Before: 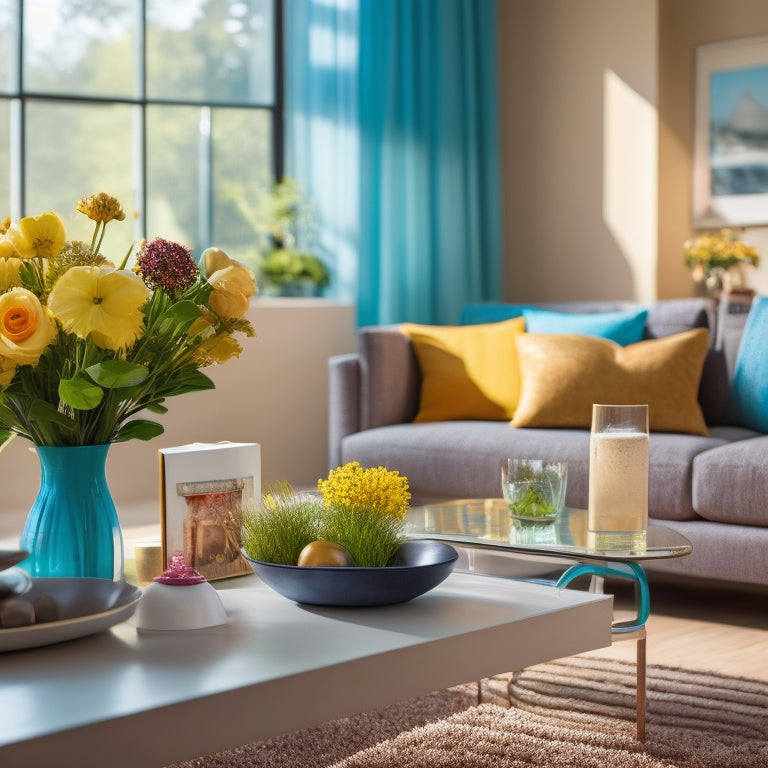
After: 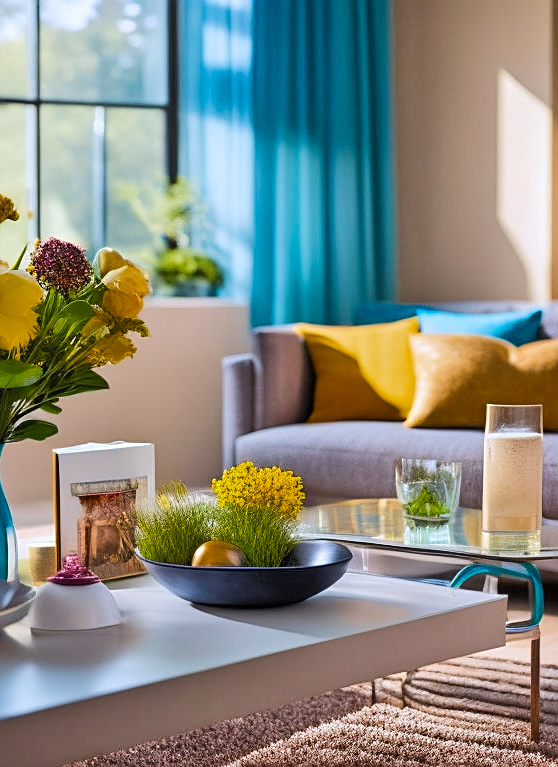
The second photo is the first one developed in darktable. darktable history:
crop: left 13.898%, right 13.339%
color balance rgb: perceptual saturation grading › global saturation 16.979%, global vibrance 16.261%, saturation formula JzAzBz (2021)
tone equalizer: -7 EV 0.157 EV, -6 EV 0.631 EV, -5 EV 1.12 EV, -4 EV 1.33 EV, -3 EV 1.15 EV, -2 EV 0.6 EV, -1 EV 0.165 EV
sharpen: on, module defaults
color calibration: illuminant as shot in camera, x 0.358, y 0.373, temperature 4628.91 K
tone curve: curves: ch0 [(0, 0) (0.003, 0.007) (0.011, 0.008) (0.025, 0.007) (0.044, 0.009) (0.069, 0.012) (0.1, 0.02) (0.136, 0.035) (0.177, 0.06) (0.224, 0.104) (0.277, 0.16) (0.335, 0.228) (0.399, 0.308) (0.468, 0.418) (0.543, 0.525) (0.623, 0.635) (0.709, 0.723) (0.801, 0.802) (0.898, 0.889) (1, 1)], color space Lab, linked channels, preserve colors none
